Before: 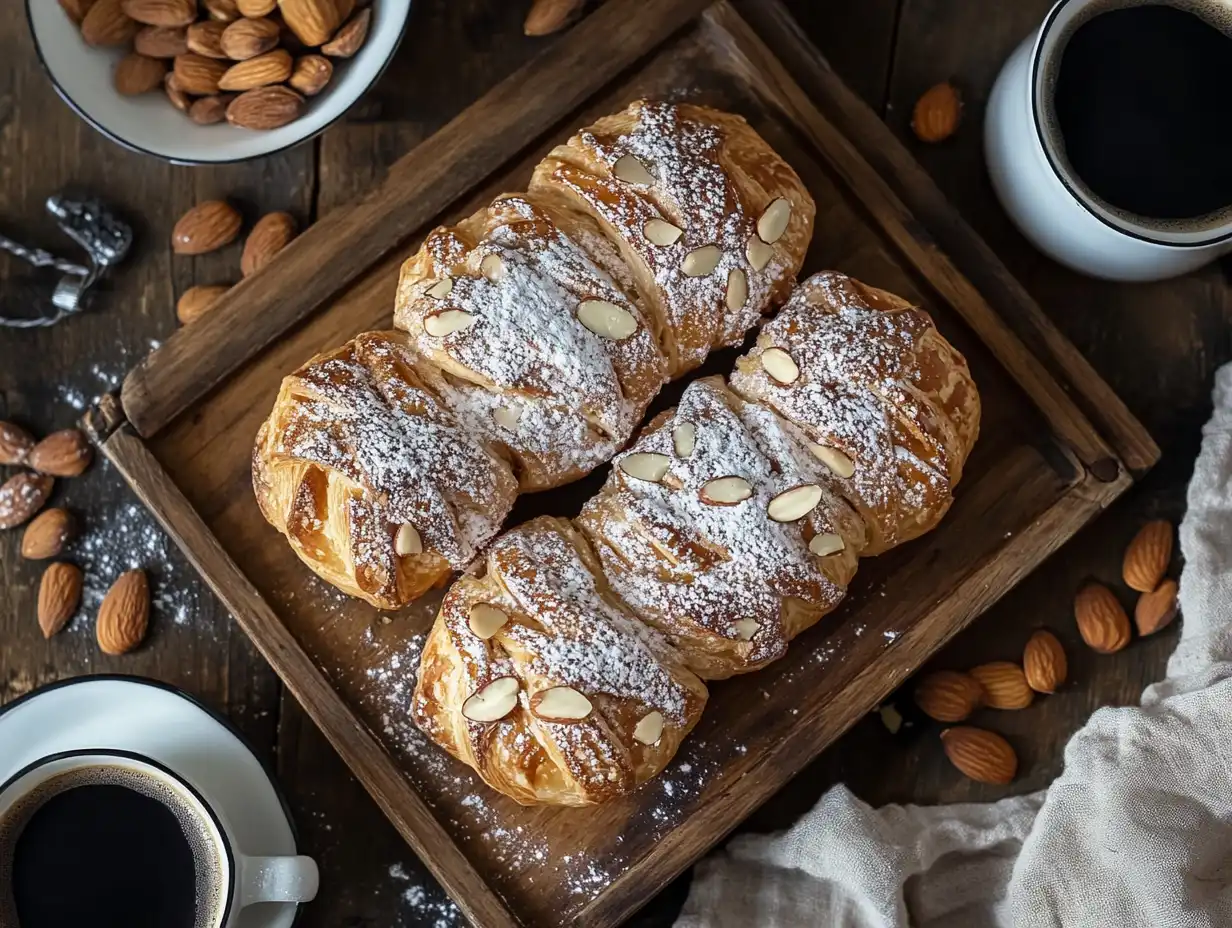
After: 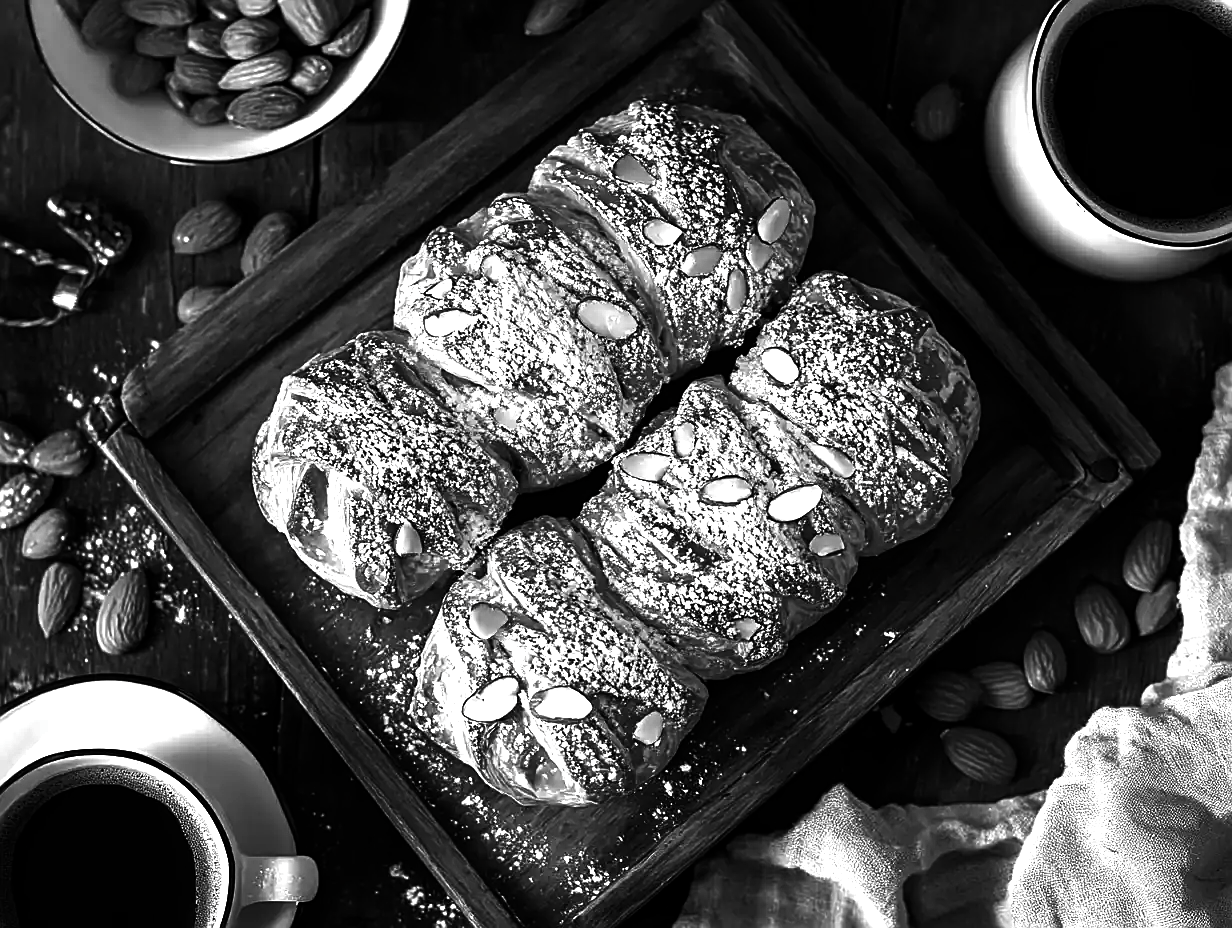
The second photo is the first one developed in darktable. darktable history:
sharpen: on, module defaults
exposure: exposure 1.001 EV, compensate highlight preservation false
color balance rgb: perceptual saturation grading › global saturation -0.154%
contrast brightness saturation: contrast -0.034, brightness -0.607, saturation -0.999
